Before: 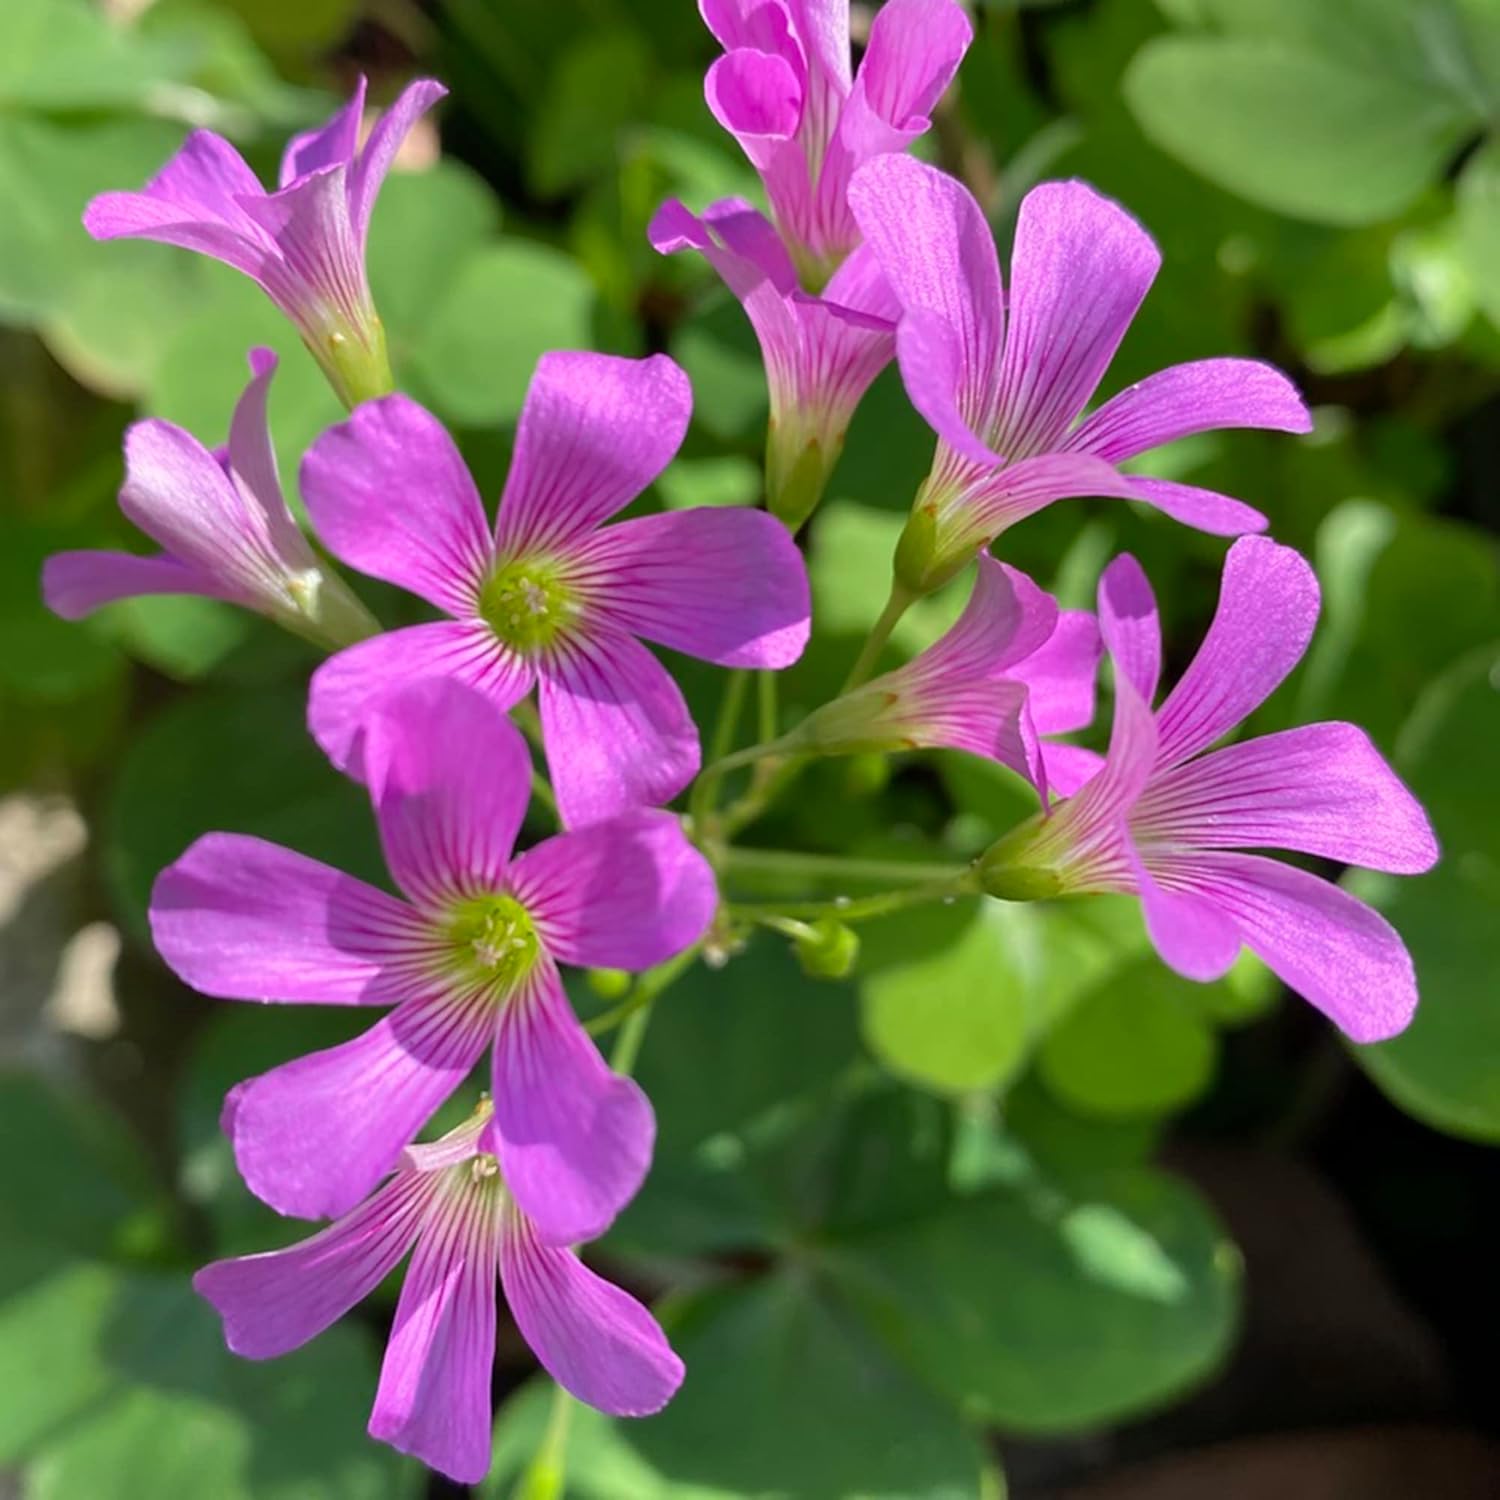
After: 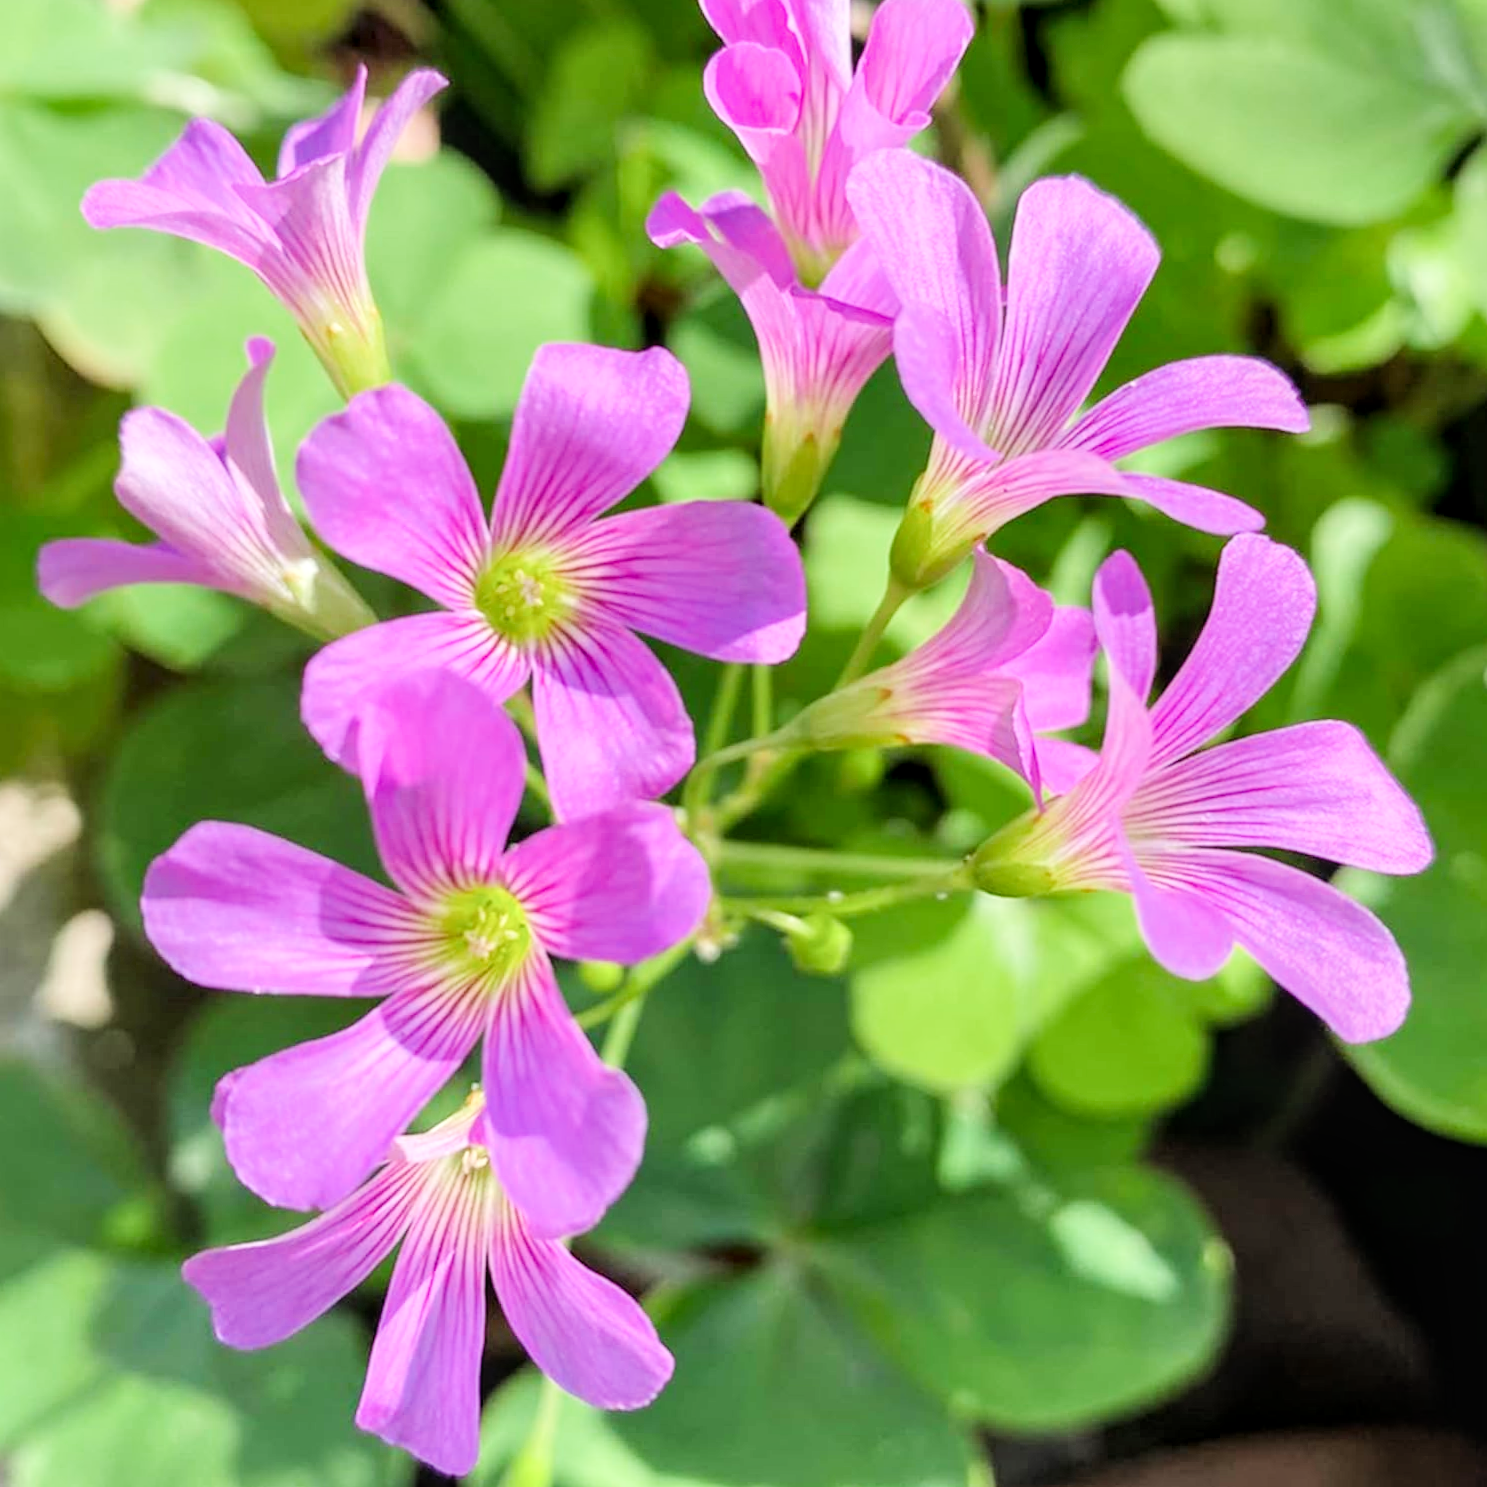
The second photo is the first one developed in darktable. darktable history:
crop and rotate: angle -0.5°
filmic rgb: black relative exposure -7.65 EV, white relative exposure 4.56 EV, hardness 3.61, contrast 1.05
exposure: black level correction 0, exposure 1.45 EV, compensate exposure bias true, compensate highlight preservation false
local contrast: on, module defaults
